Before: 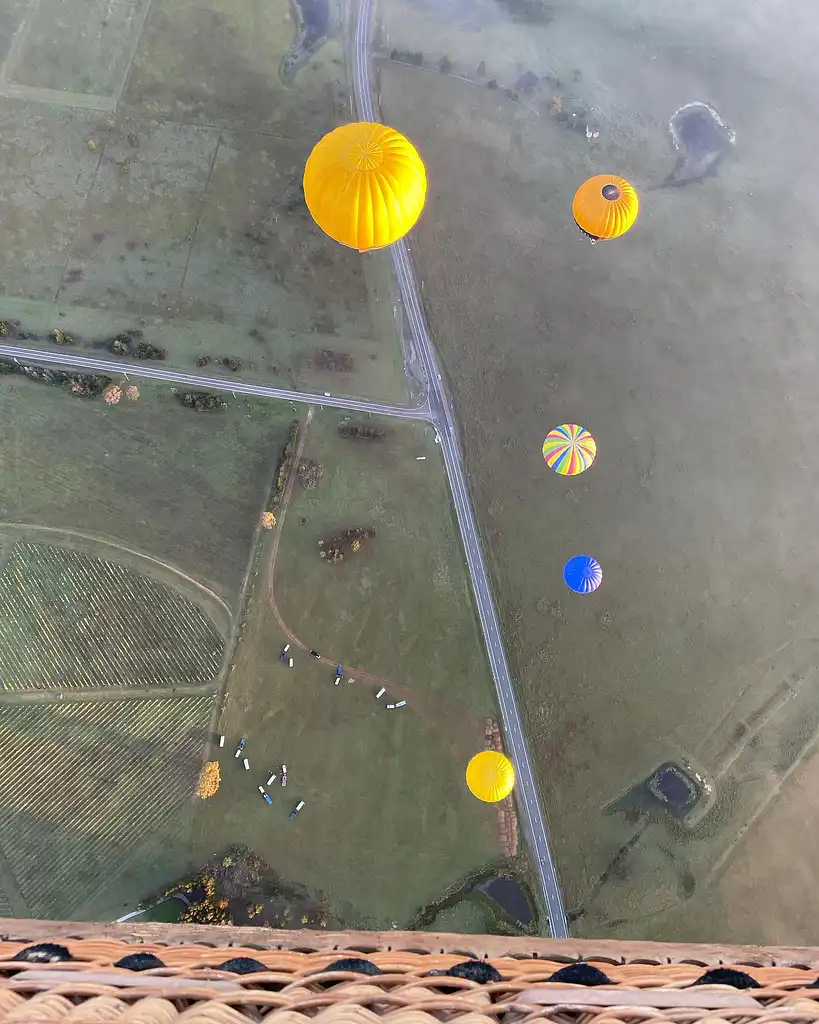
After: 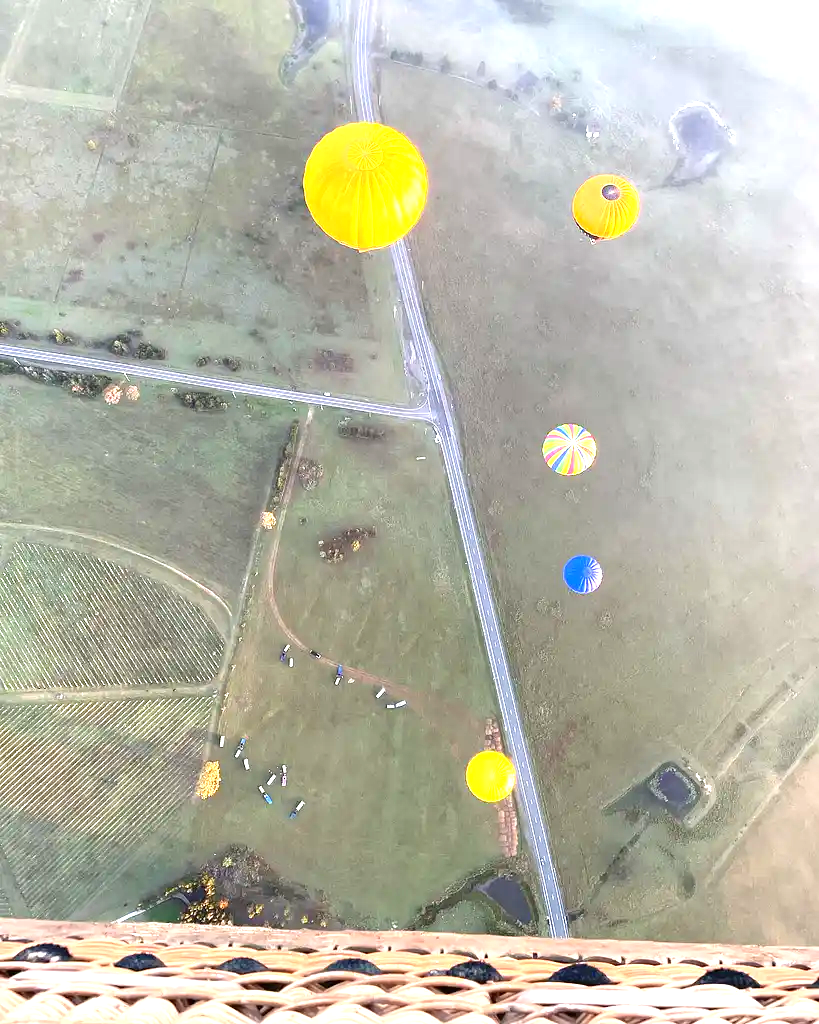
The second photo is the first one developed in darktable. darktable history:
exposure: exposure 1.205 EV, compensate highlight preservation false
